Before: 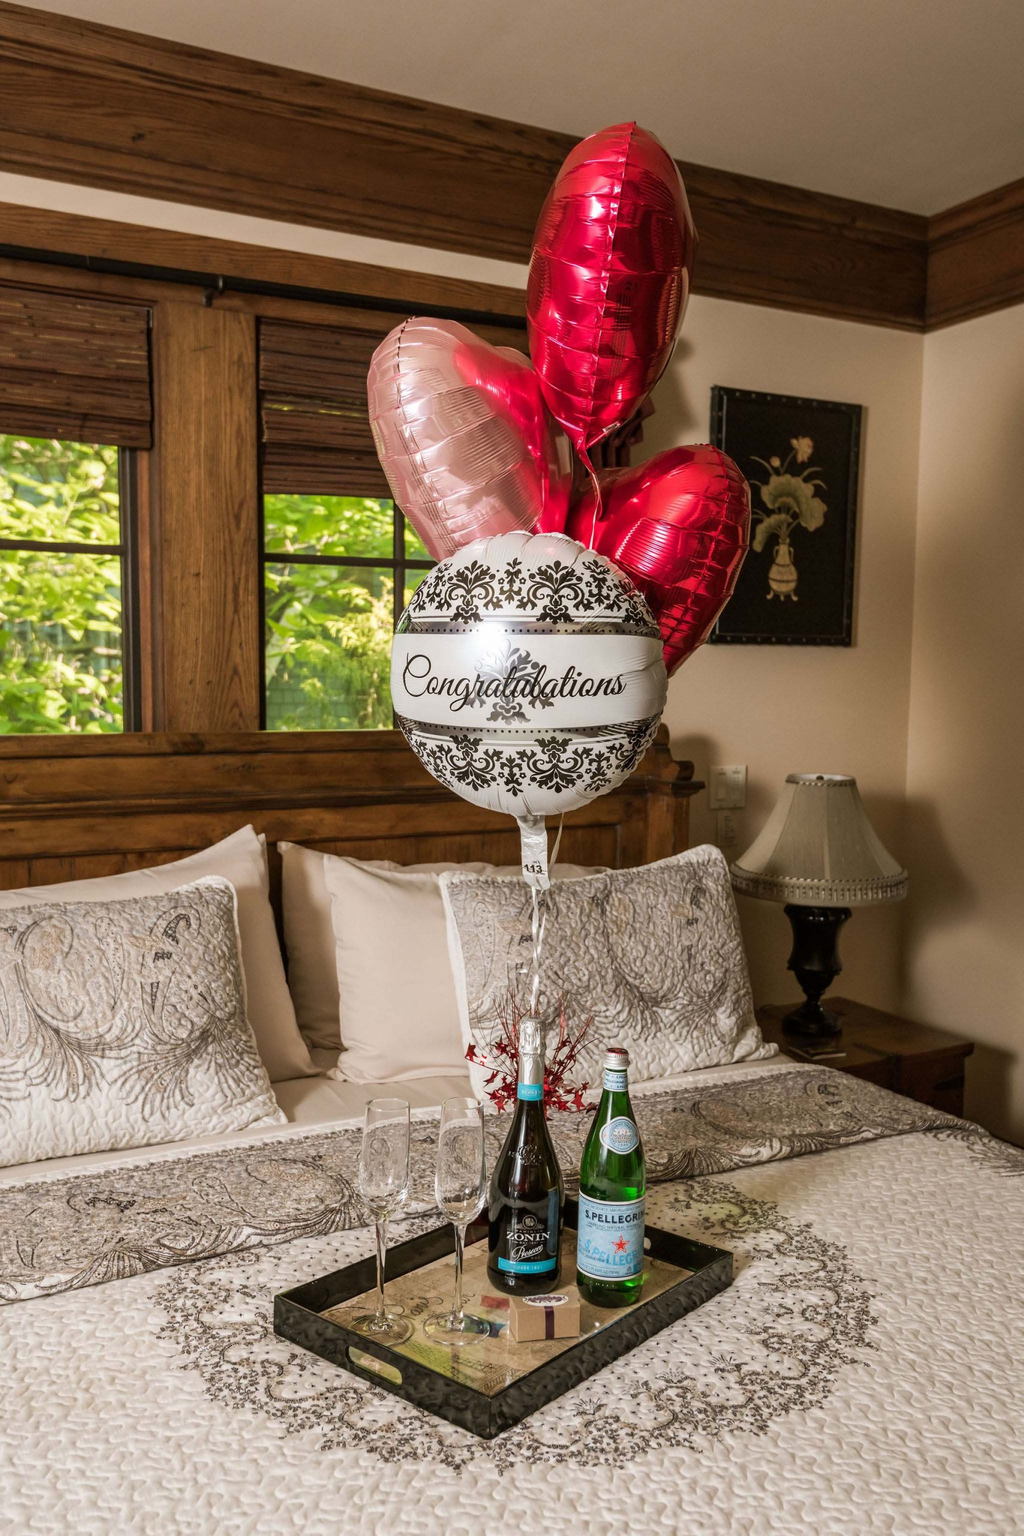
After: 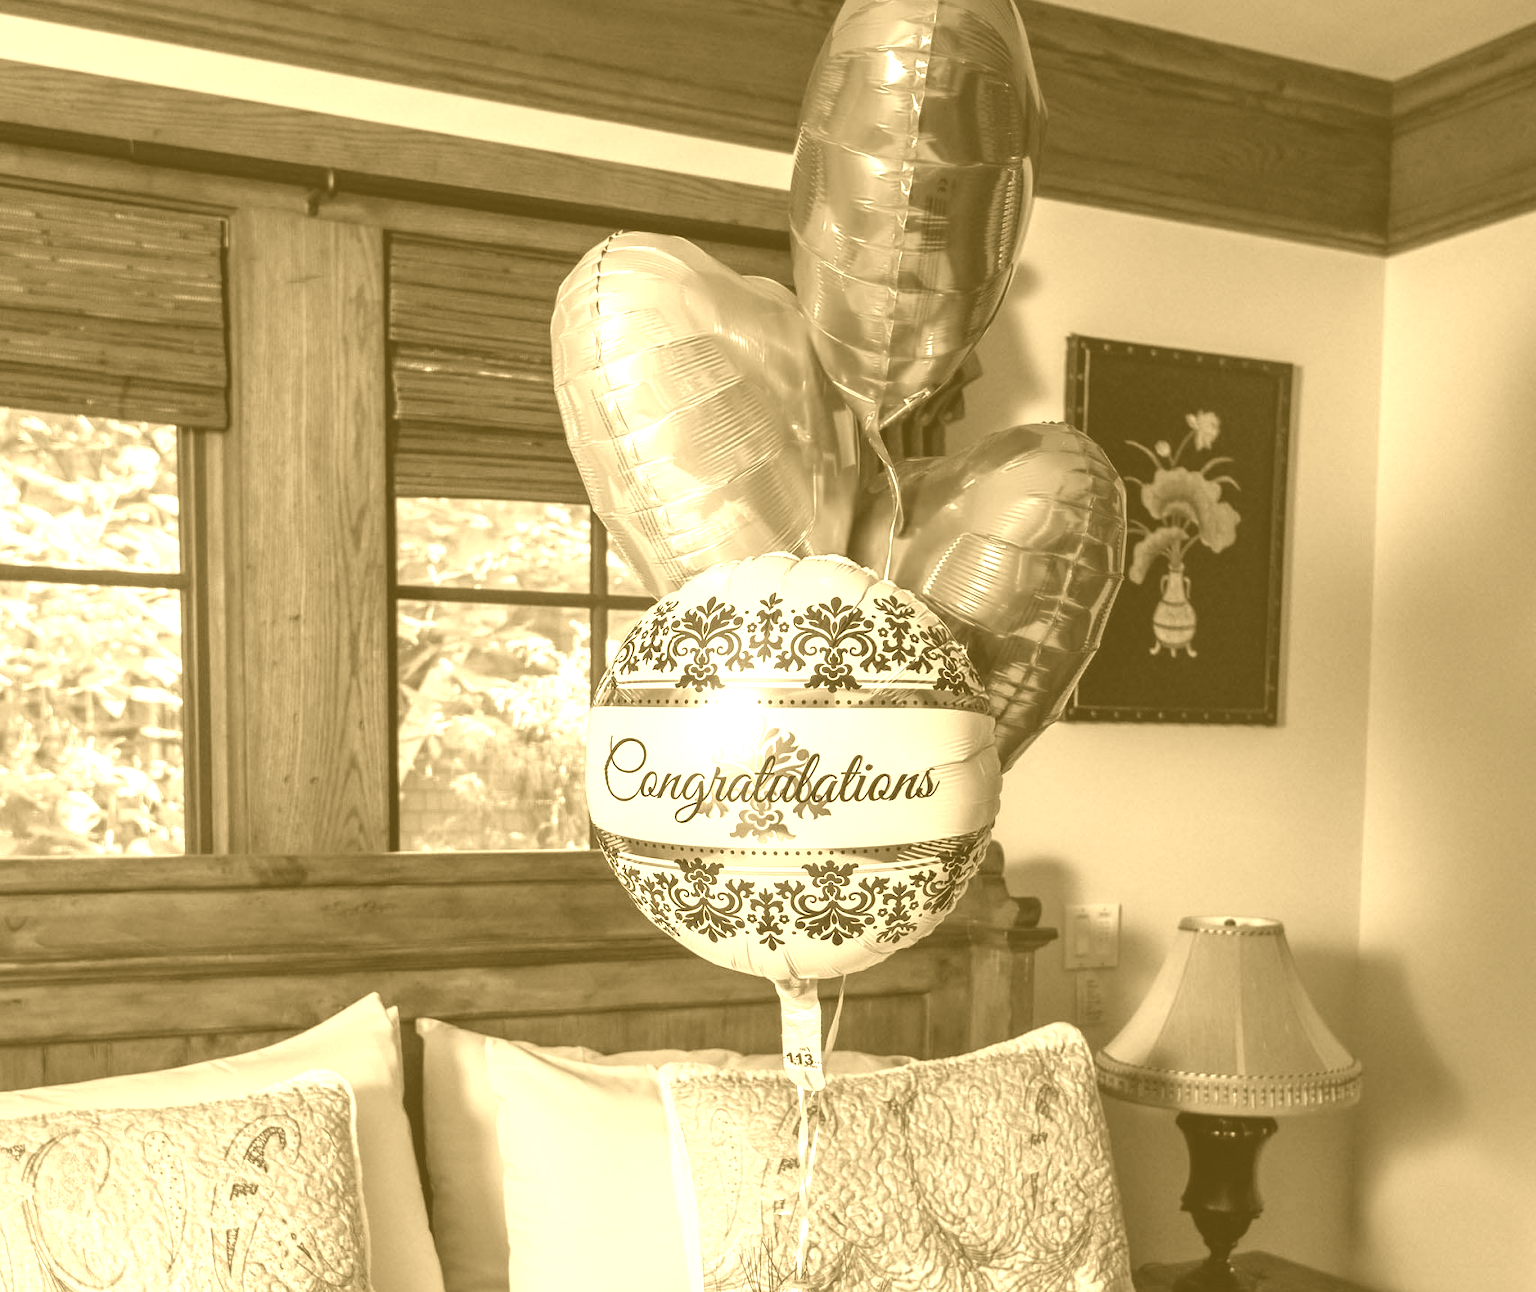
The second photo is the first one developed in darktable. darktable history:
color correction: highlights a* 7.34, highlights b* 4.37
crop and rotate: top 10.605%, bottom 33.274%
colorize: hue 36°, source mix 100%
